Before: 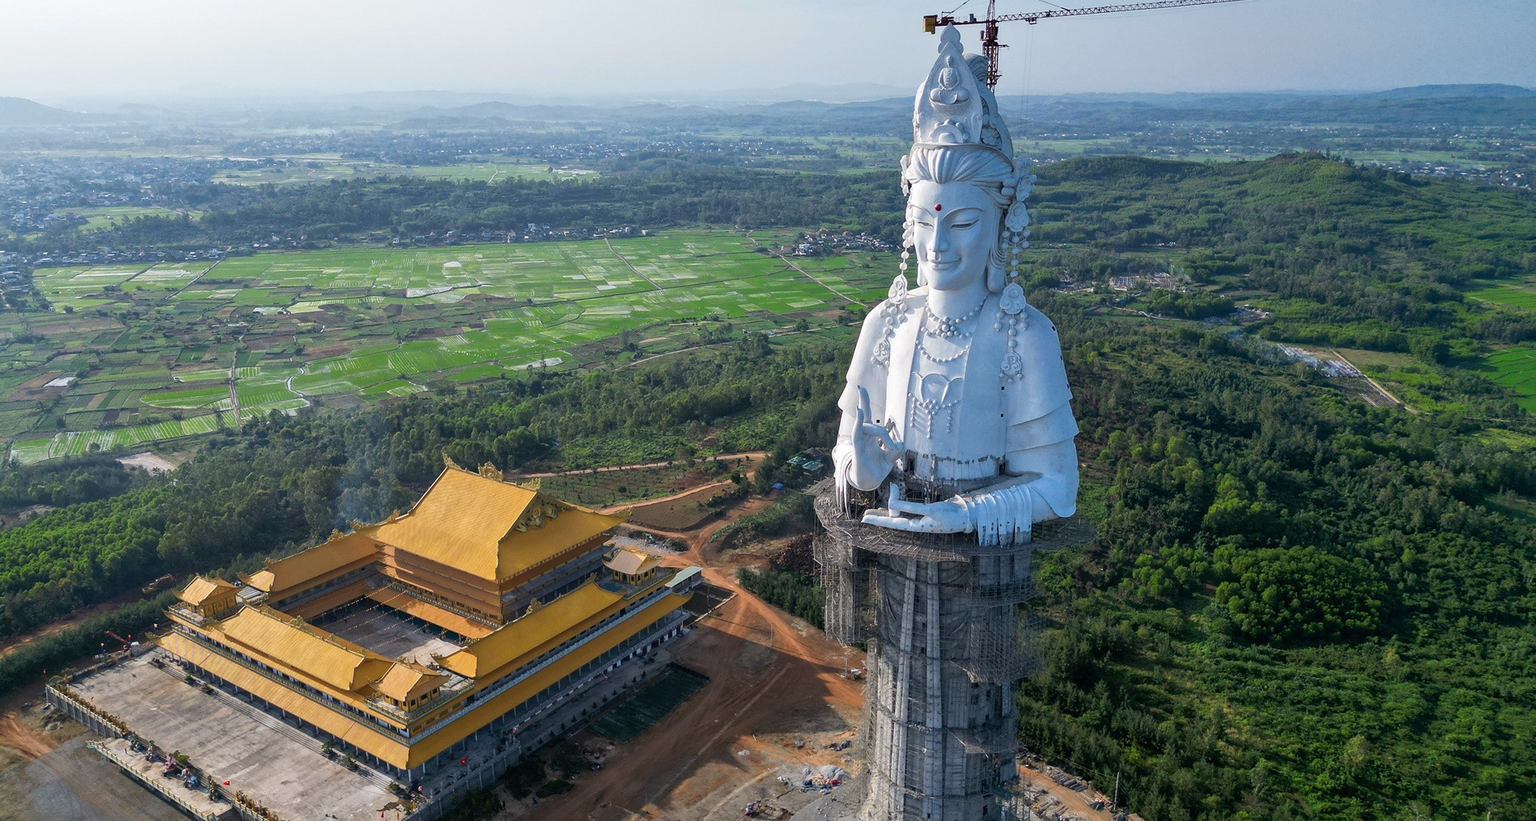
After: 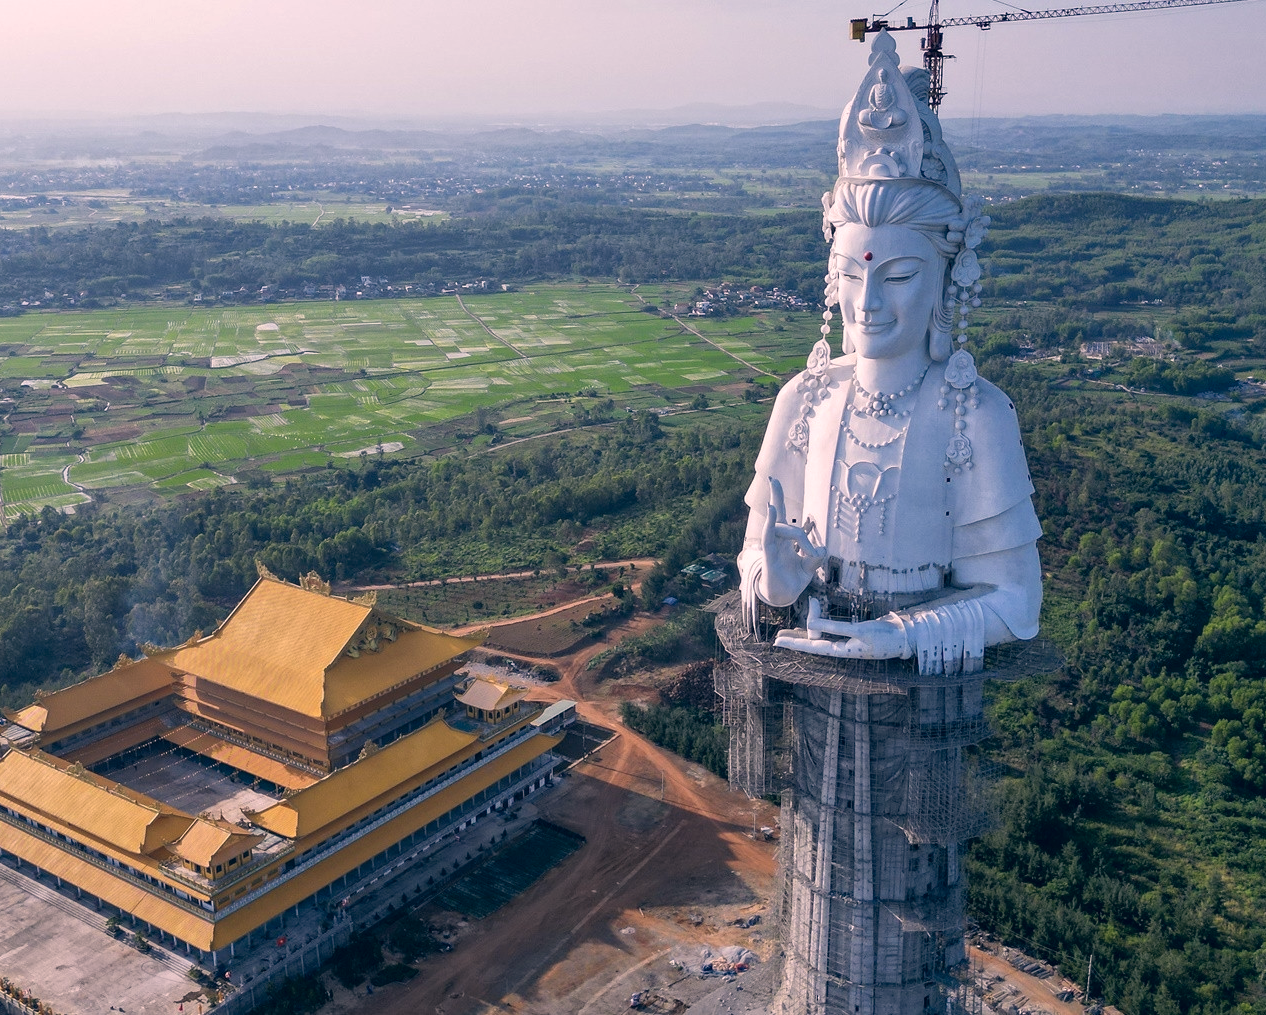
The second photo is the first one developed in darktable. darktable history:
shadows and highlights: shadows 25, highlights -25
crop: left 15.419%, right 17.914%
color correction: highlights a* 14.46, highlights b* 5.85, shadows a* -5.53, shadows b* -15.24, saturation 0.85
